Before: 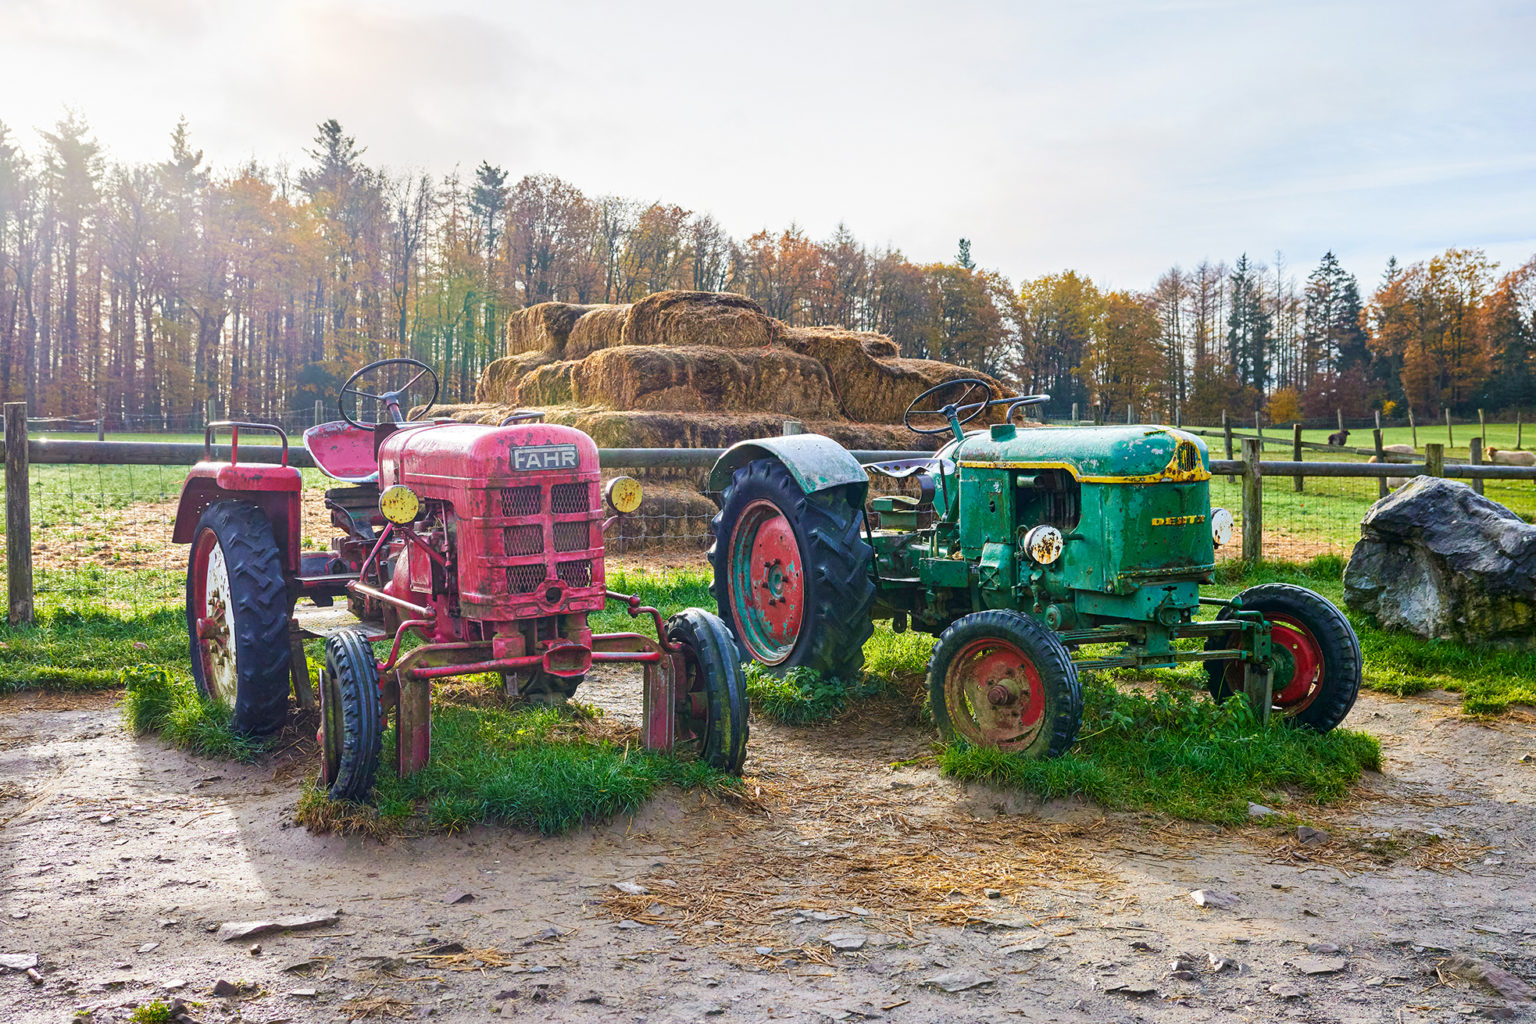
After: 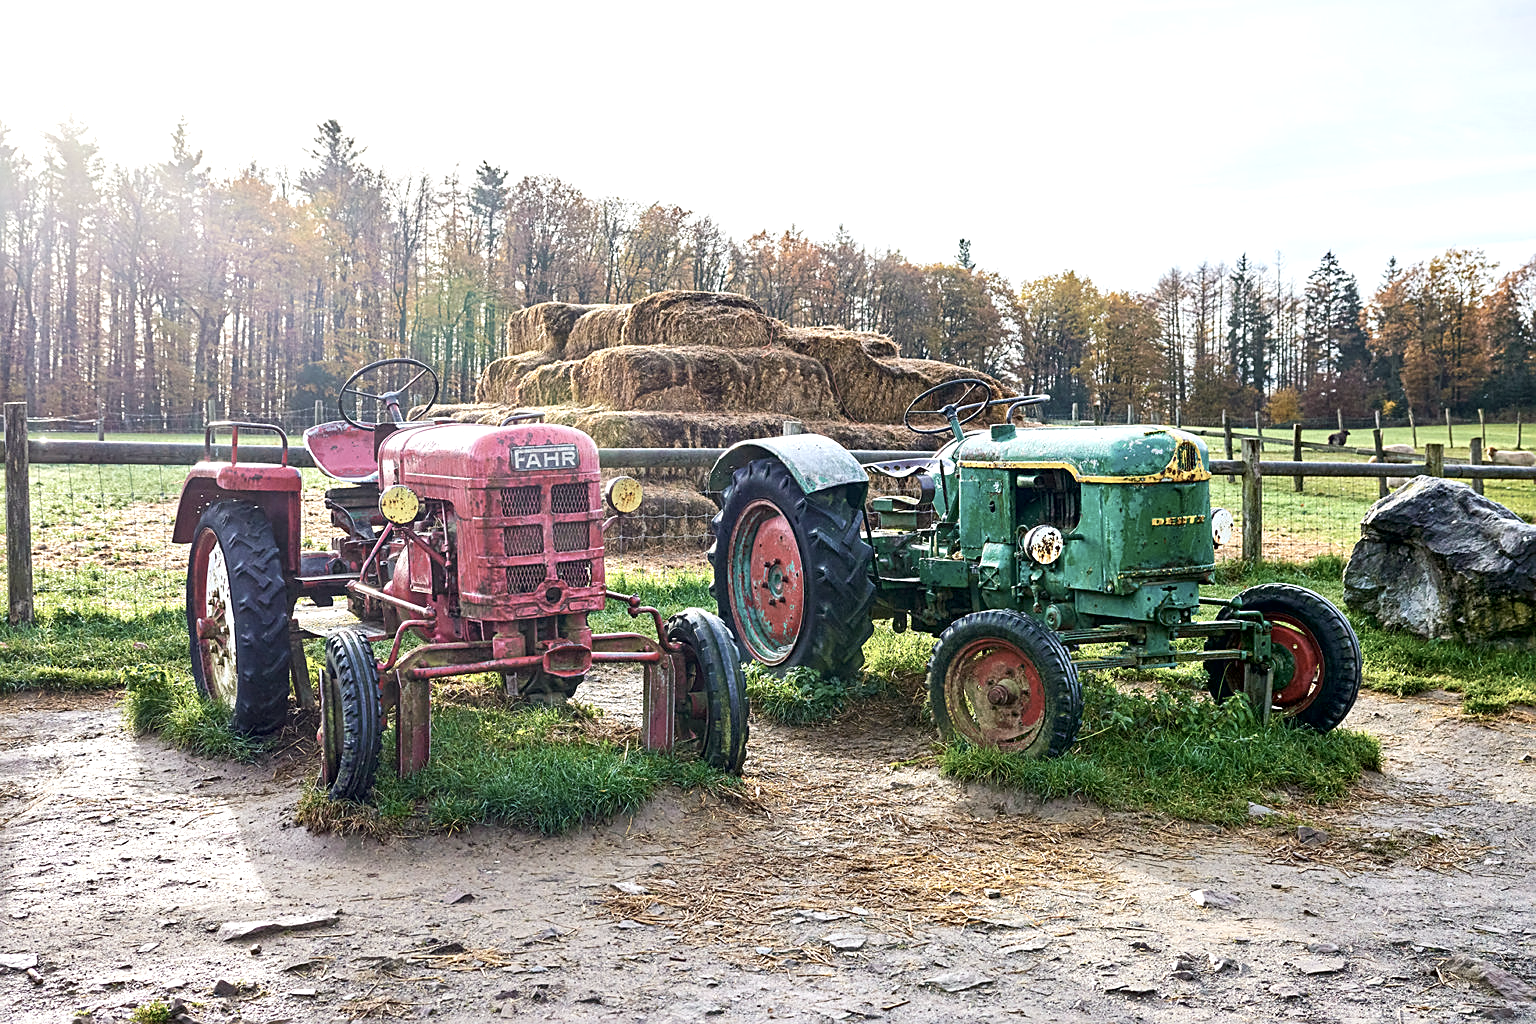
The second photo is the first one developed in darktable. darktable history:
contrast brightness saturation: contrast 0.099, saturation -0.376
sharpen: on, module defaults
exposure: black level correction 0.004, exposure 0.42 EV, compensate highlight preservation false
tone equalizer: edges refinement/feathering 500, mask exposure compensation -1.57 EV, preserve details no
